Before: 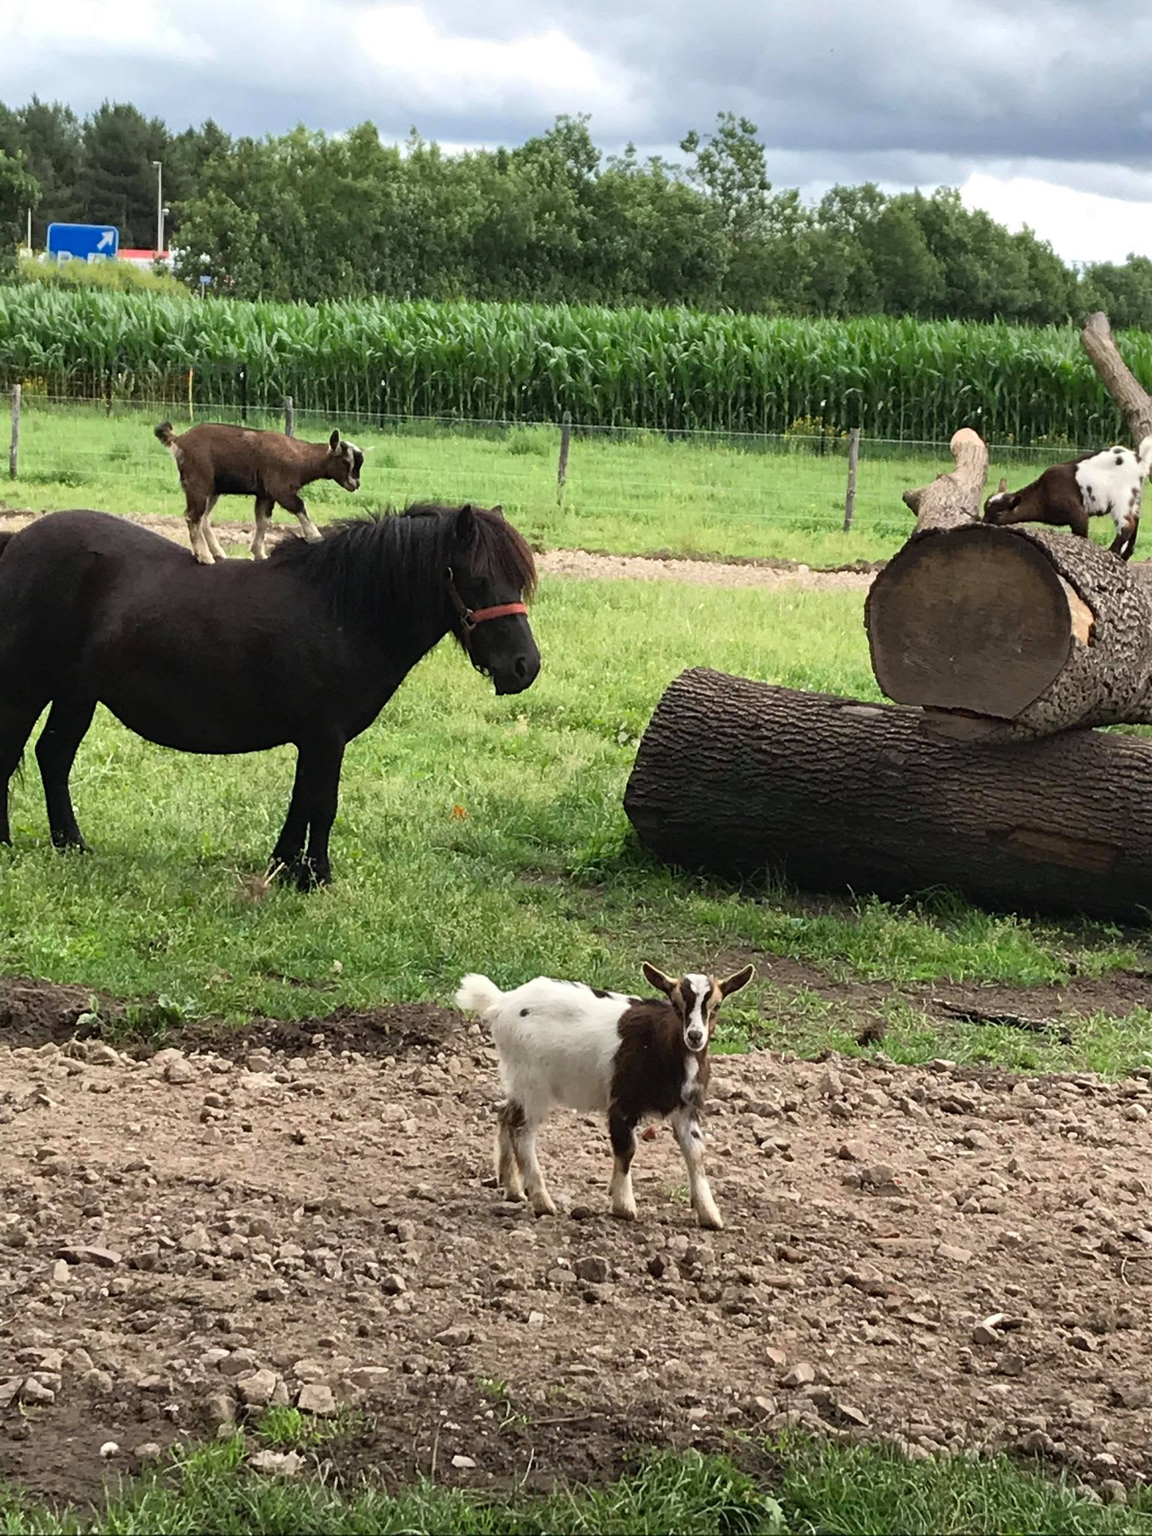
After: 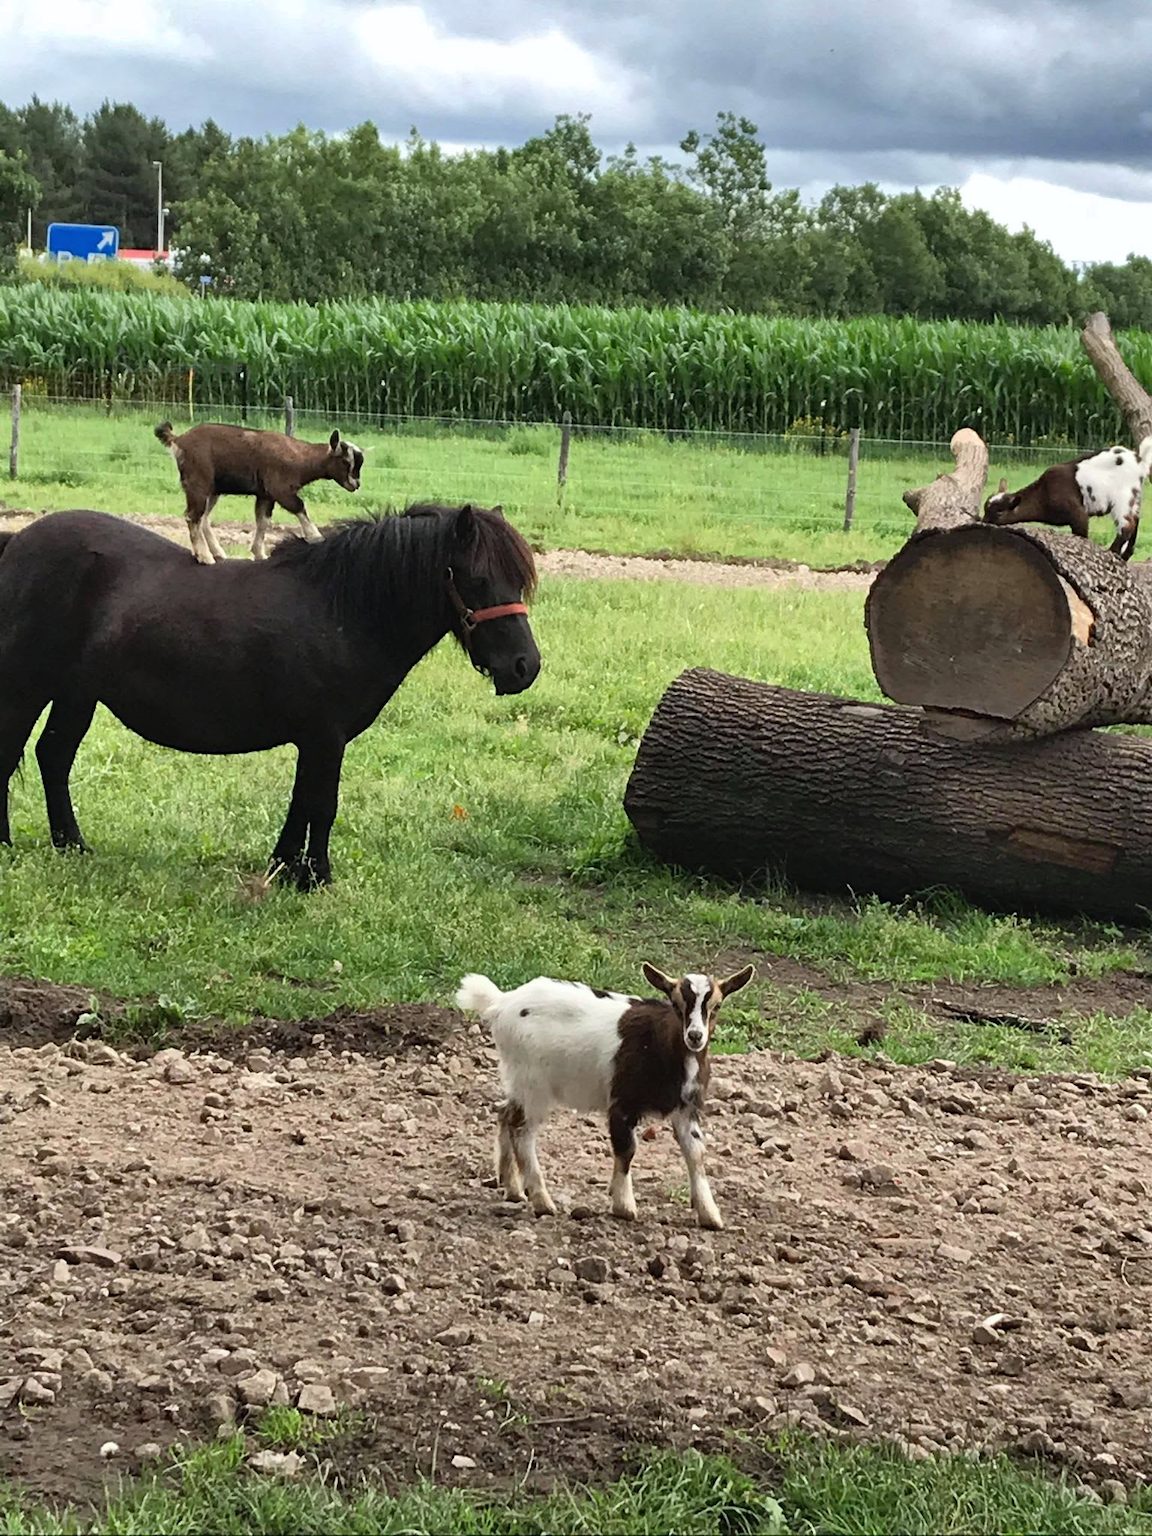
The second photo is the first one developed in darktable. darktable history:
shadows and highlights: low approximation 0.01, soften with gaussian
white balance: red 0.986, blue 1.01
